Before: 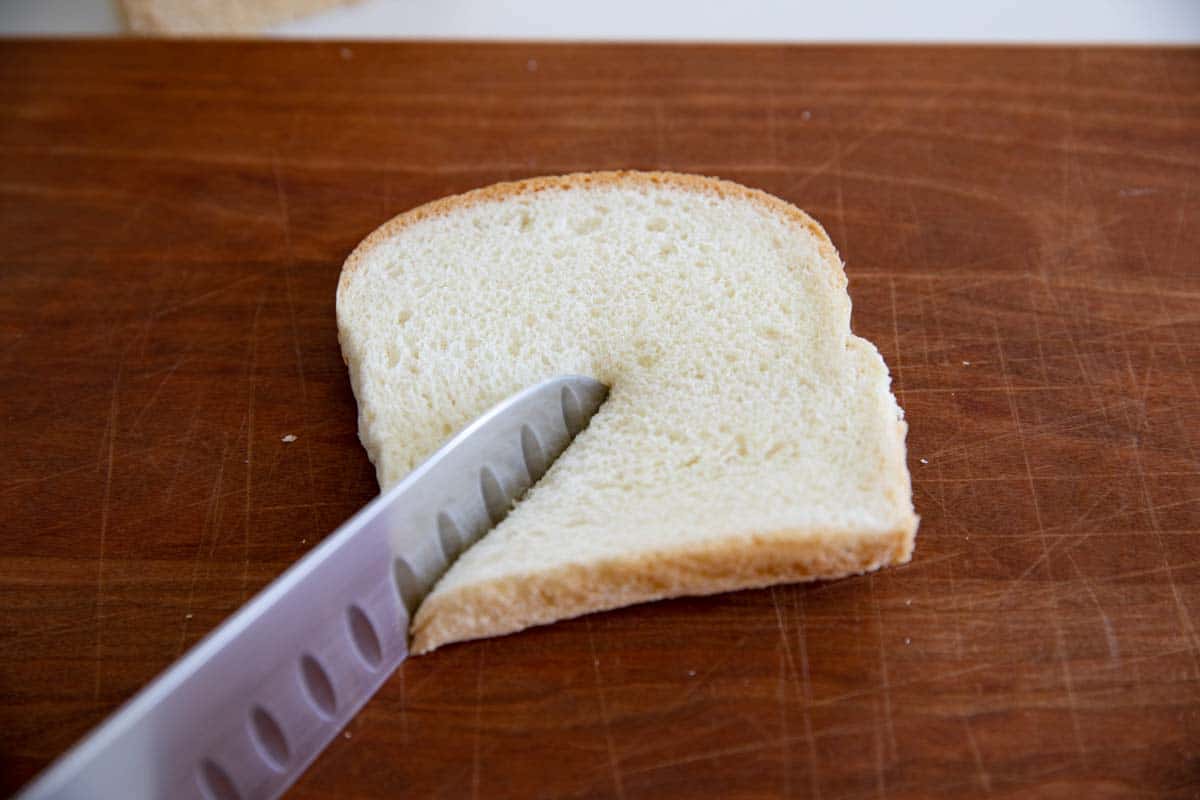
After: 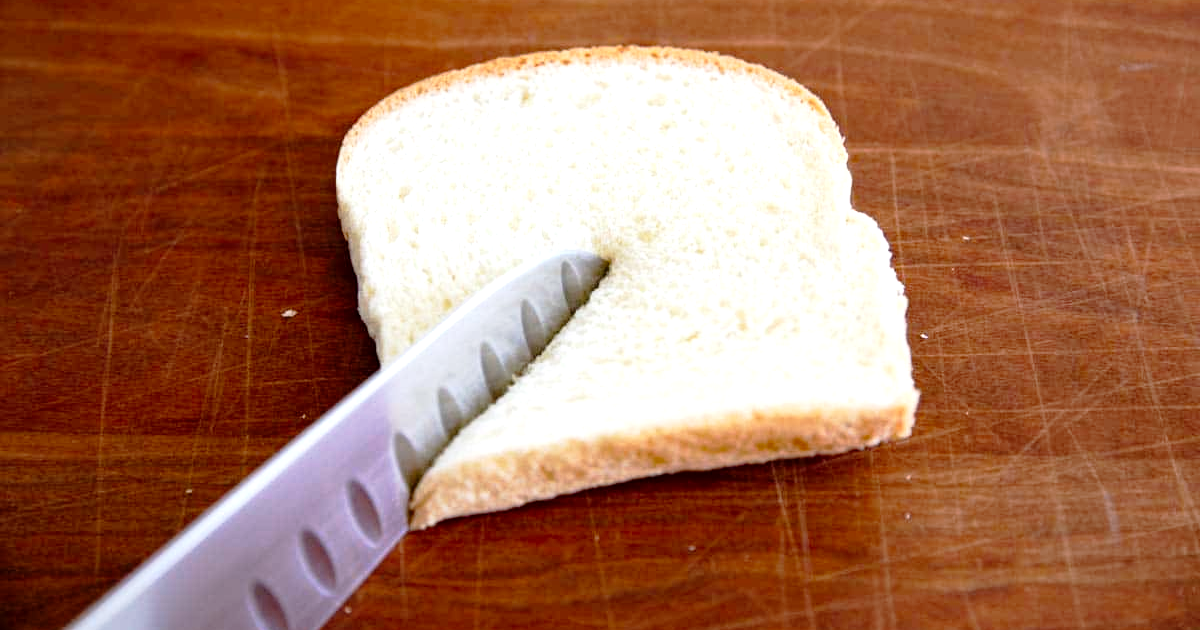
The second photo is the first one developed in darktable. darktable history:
exposure: black level correction 0, exposure 0.693 EV, compensate highlight preservation false
tone curve: curves: ch0 [(0.024, 0) (0.075, 0.034) (0.145, 0.098) (0.257, 0.259) (0.408, 0.45) (0.611, 0.64) (0.81, 0.857) (1, 1)]; ch1 [(0, 0) (0.287, 0.198) (0.501, 0.506) (0.56, 0.57) (0.712, 0.777) (0.976, 0.992)]; ch2 [(0, 0) (0.5, 0.5) (0.523, 0.552) (0.59, 0.603) (0.681, 0.754) (1, 1)], preserve colors none
crop and rotate: top 15.738%, bottom 5.503%
